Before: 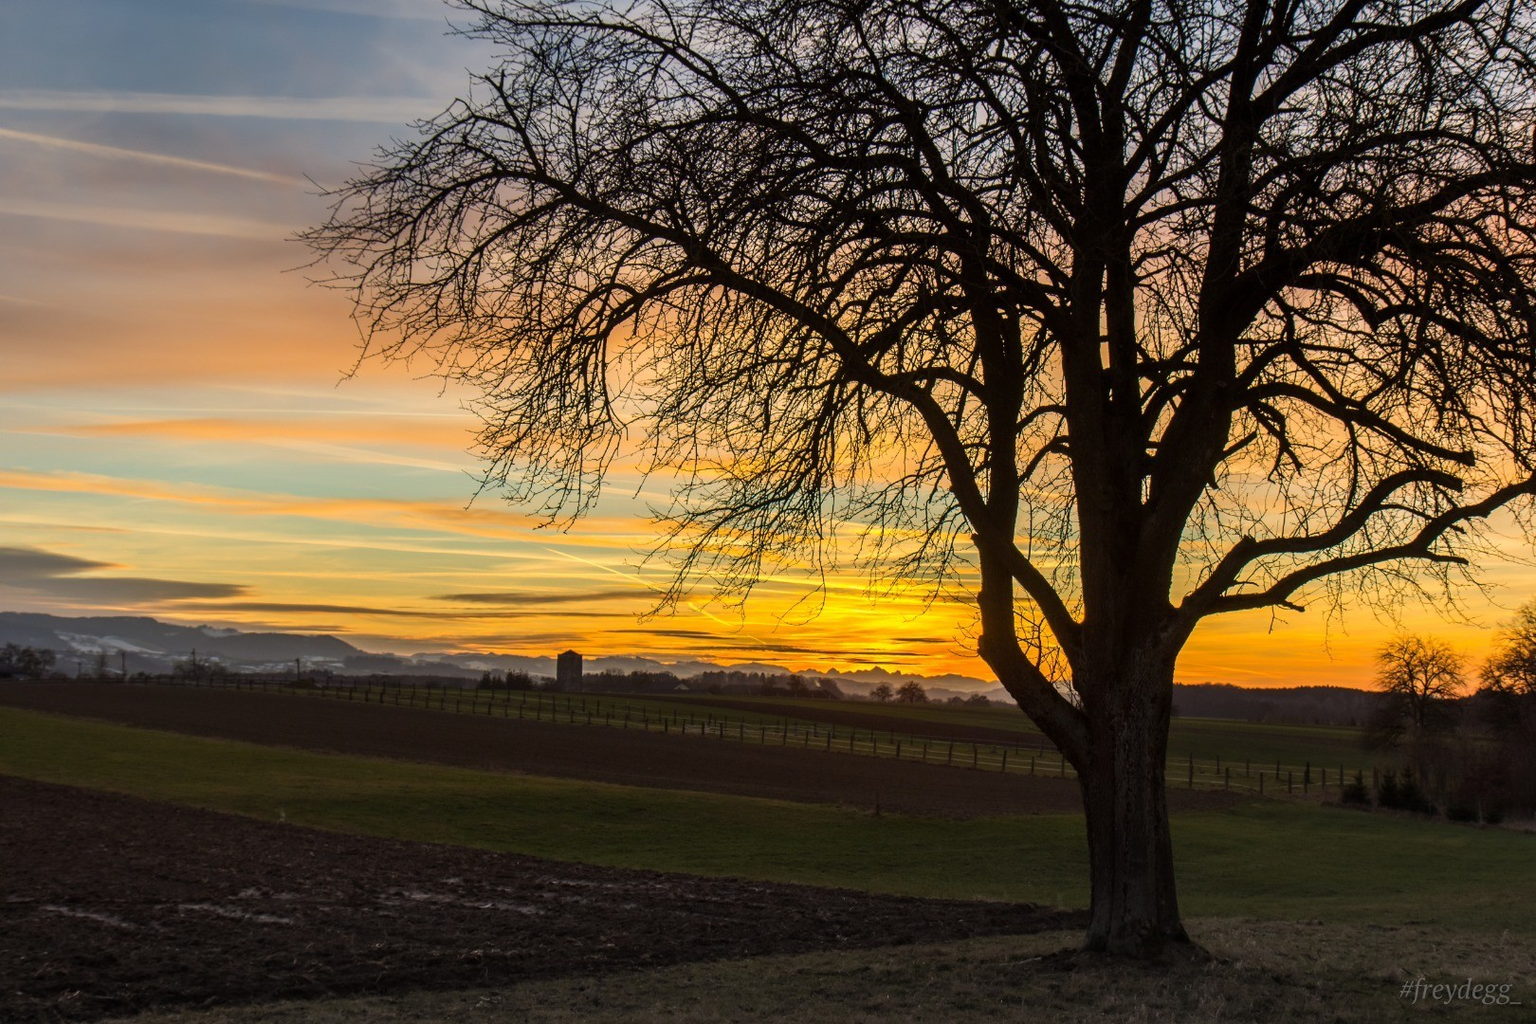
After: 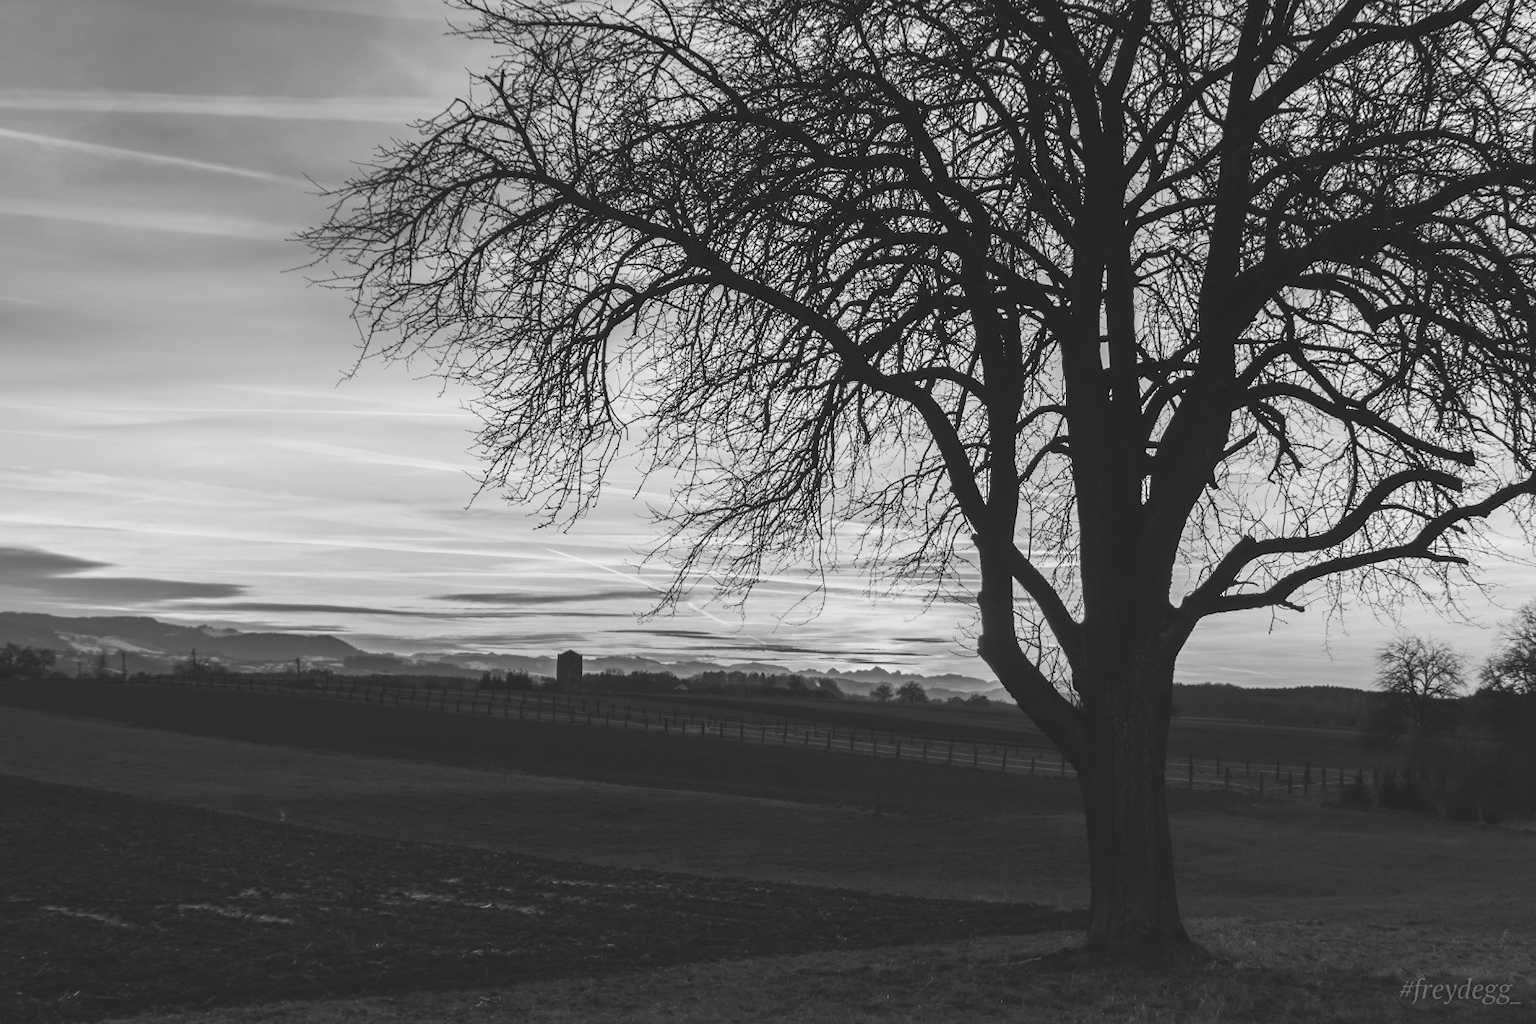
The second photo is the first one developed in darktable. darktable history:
filmic rgb: black relative exposure -8.7 EV, white relative exposure 2.7 EV, threshold 3 EV, target black luminance 0%, hardness 6.25, latitude 75%, contrast 1.325, highlights saturation mix -5%, preserve chrominance no, color science v5 (2021), iterations of high-quality reconstruction 0, enable highlight reconstruction true
exposure: black level correction -0.041, exposure 0.064 EV, compensate highlight preservation false
color balance rgb: perceptual saturation grading › global saturation 30%, global vibrance 20%
monochrome: on, module defaults
